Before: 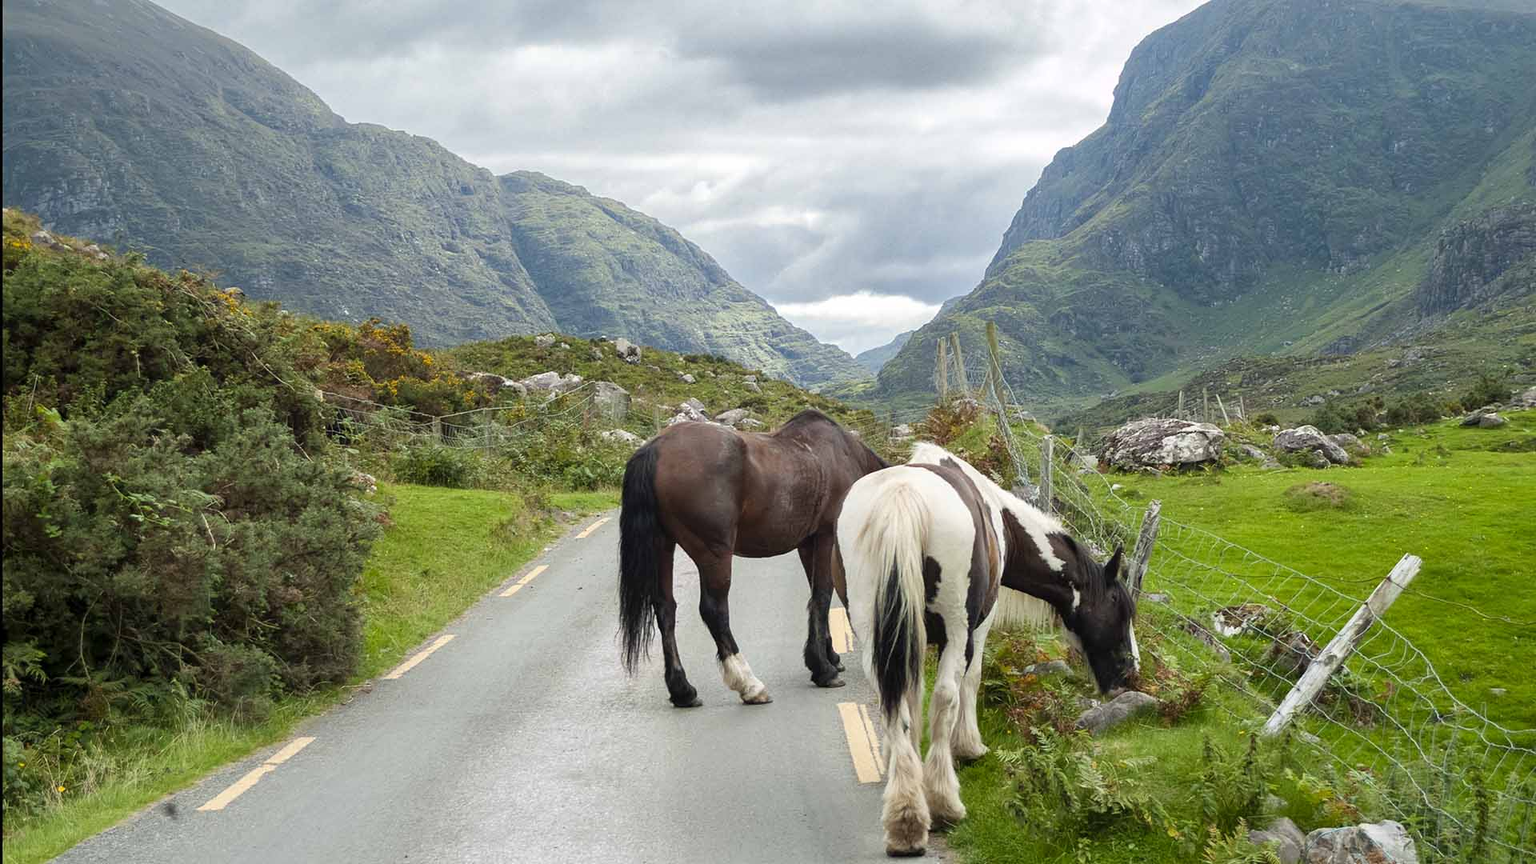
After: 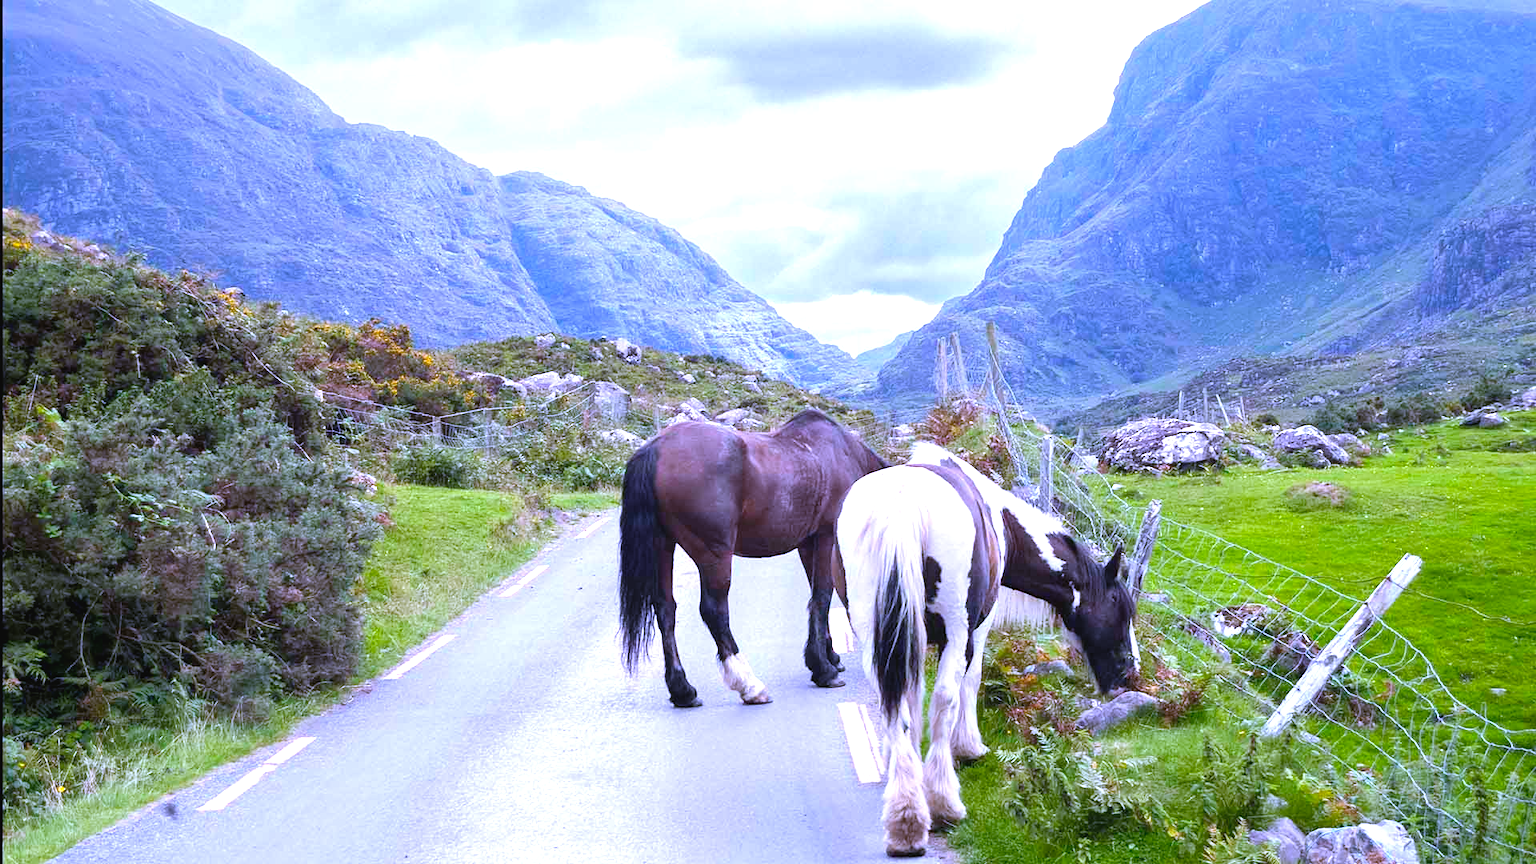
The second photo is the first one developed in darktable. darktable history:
tone equalizer: on, module defaults
exposure: black level correction -0.002, exposure 0.708 EV, compensate exposure bias true, compensate highlight preservation false
white balance: red 0.98, blue 1.61
